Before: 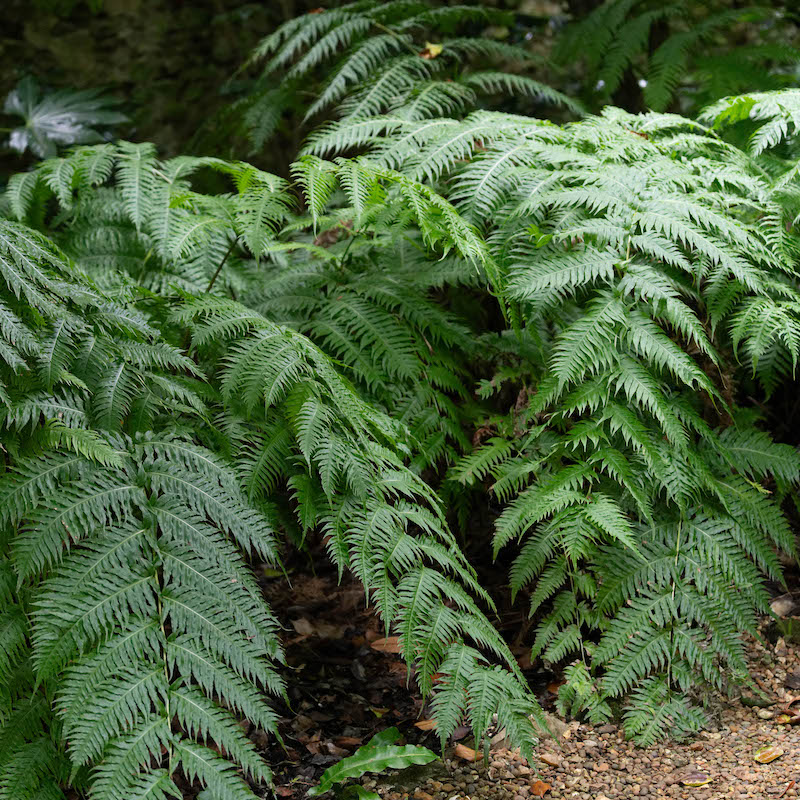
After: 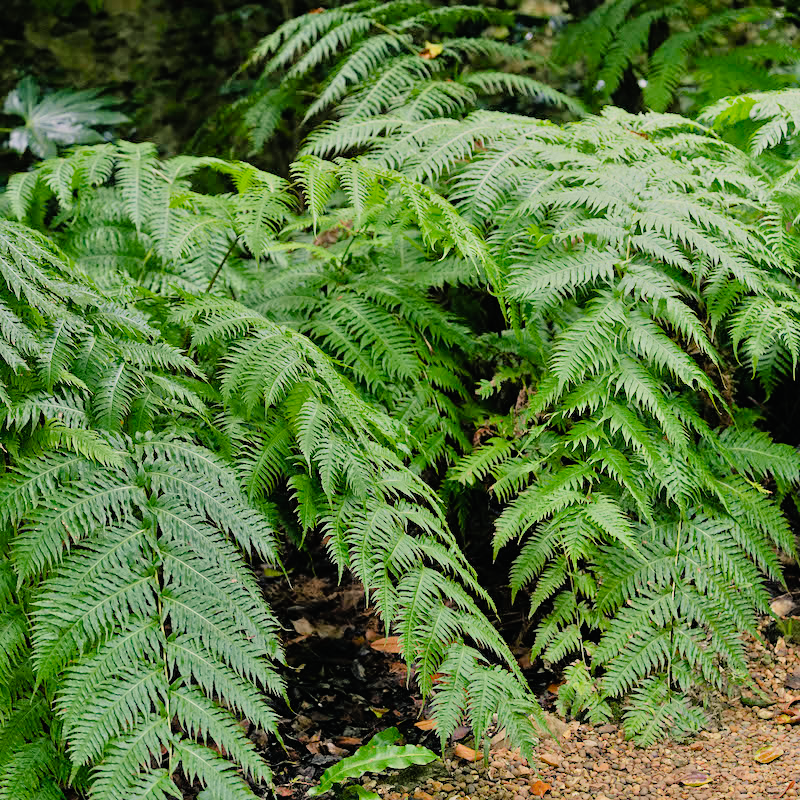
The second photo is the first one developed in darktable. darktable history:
filmic rgb: black relative exposure -7.65 EV, white relative exposure 4.56 EV, hardness 3.61, color science v6 (2022)
sharpen: amount 0.2
color balance rgb: shadows lift › chroma 2%, shadows lift › hue 219.6°, power › hue 313.2°, highlights gain › chroma 3%, highlights gain › hue 75.6°, global offset › luminance 0.5%, perceptual saturation grading › global saturation 15.33%, perceptual saturation grading › highlights -19.33%, perceptual saturation grading › shadows 20%, global vibrance 20%
tone equalizer: -7 EV 0.15 EV, -6 EV 0.6 EV, -5 EV 1.15 EV, -4 EV 1.33 EV, -3 EV 1.15 EV, -2 EV 0.6 EV, -1 EV 0.15 EV, mask exposure compensation -0.5 EV
